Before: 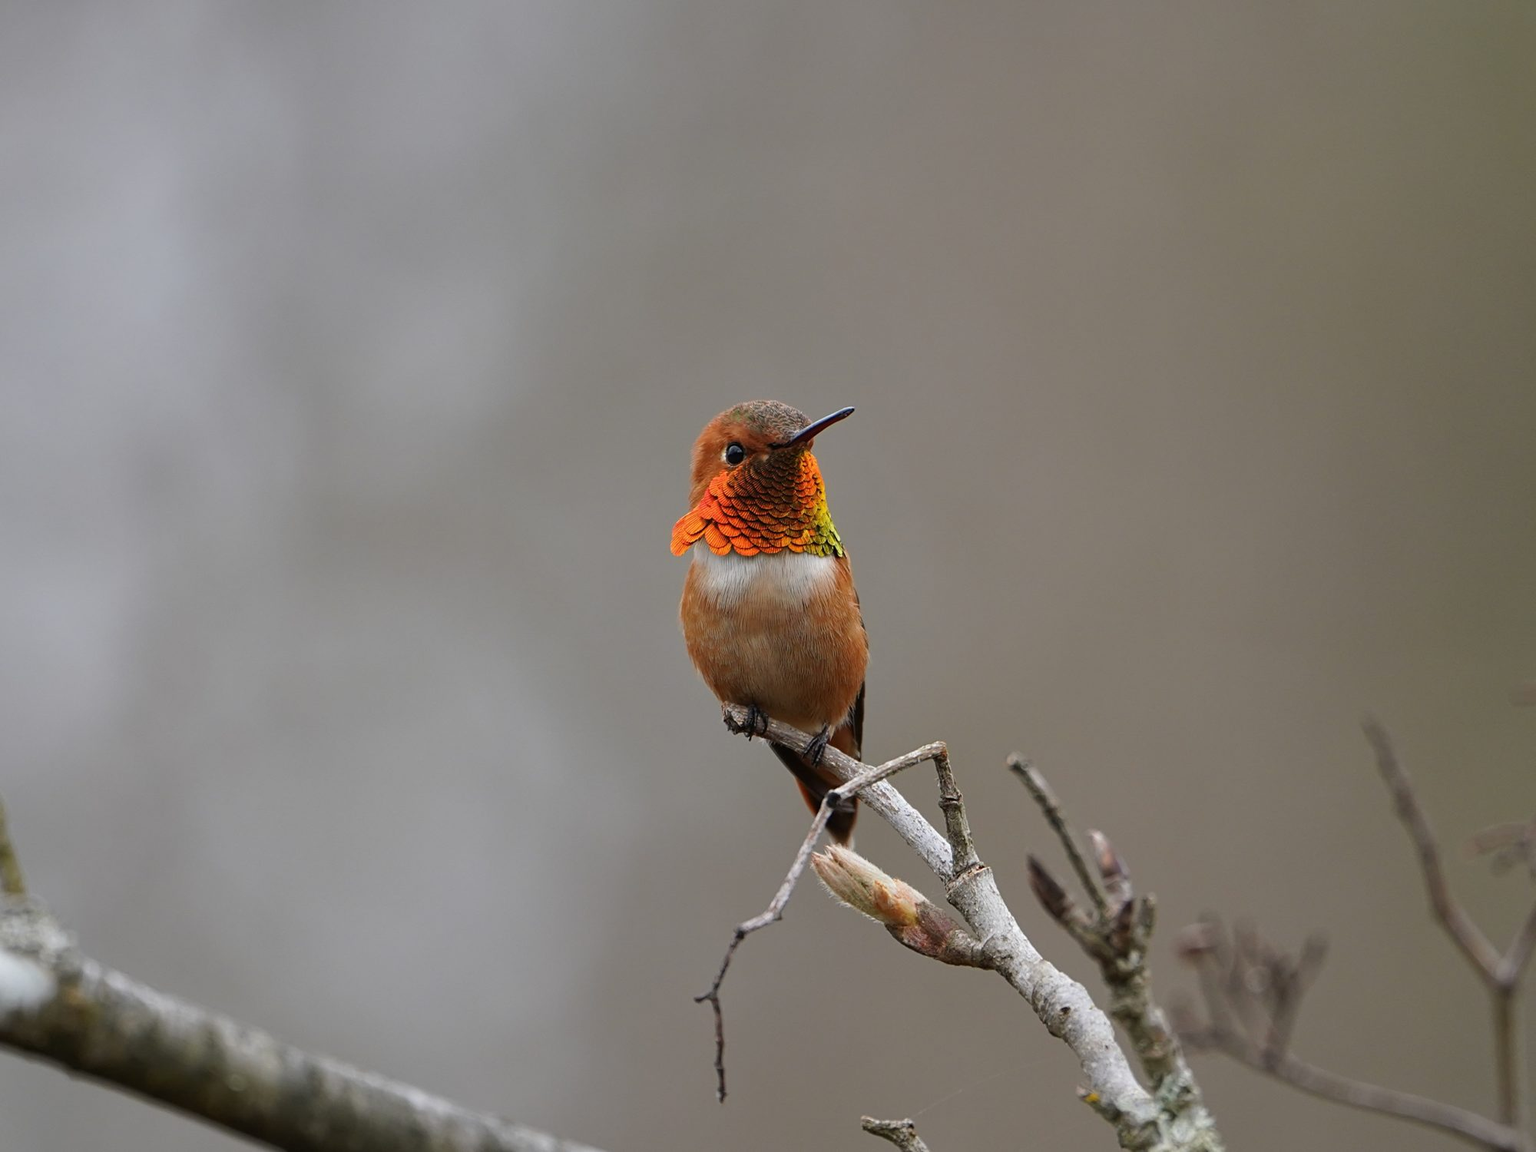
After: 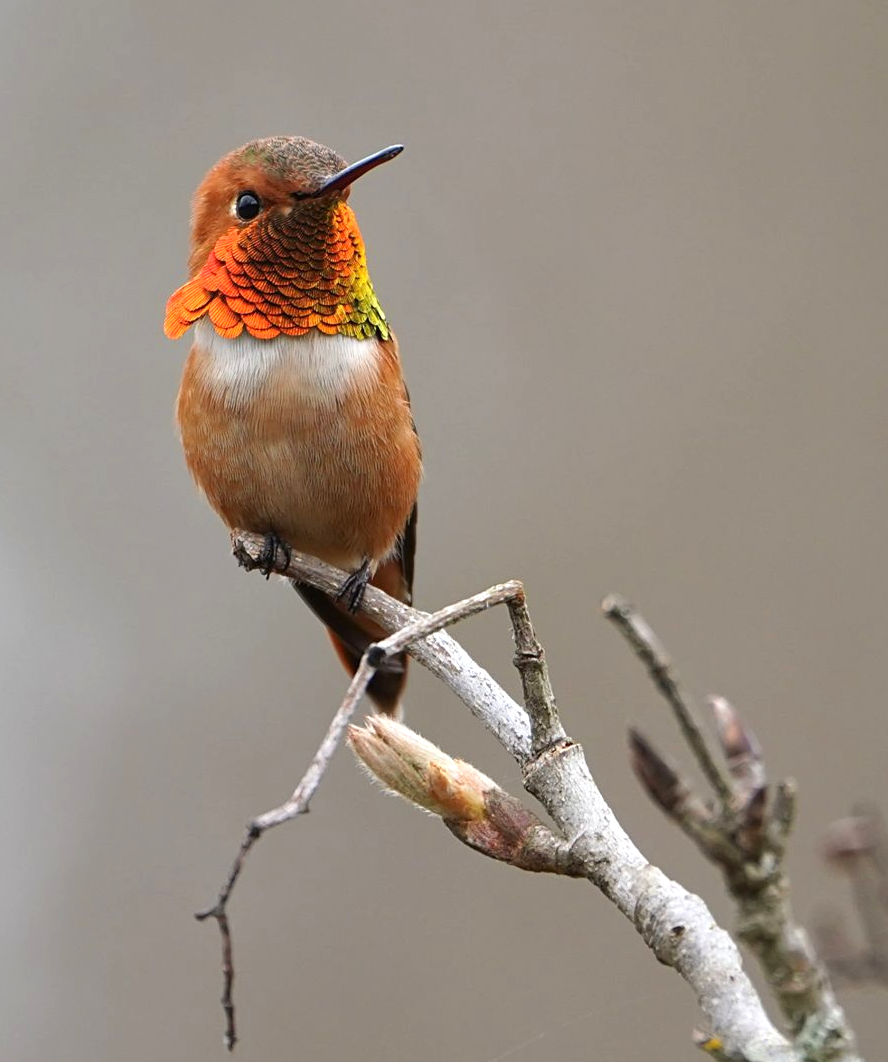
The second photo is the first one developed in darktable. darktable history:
crop: left 35.452%, top 25.731%, right 20.111%, bottom 3.408%
exposure: exposure 0.551 EV, compensate highlight preservation false
